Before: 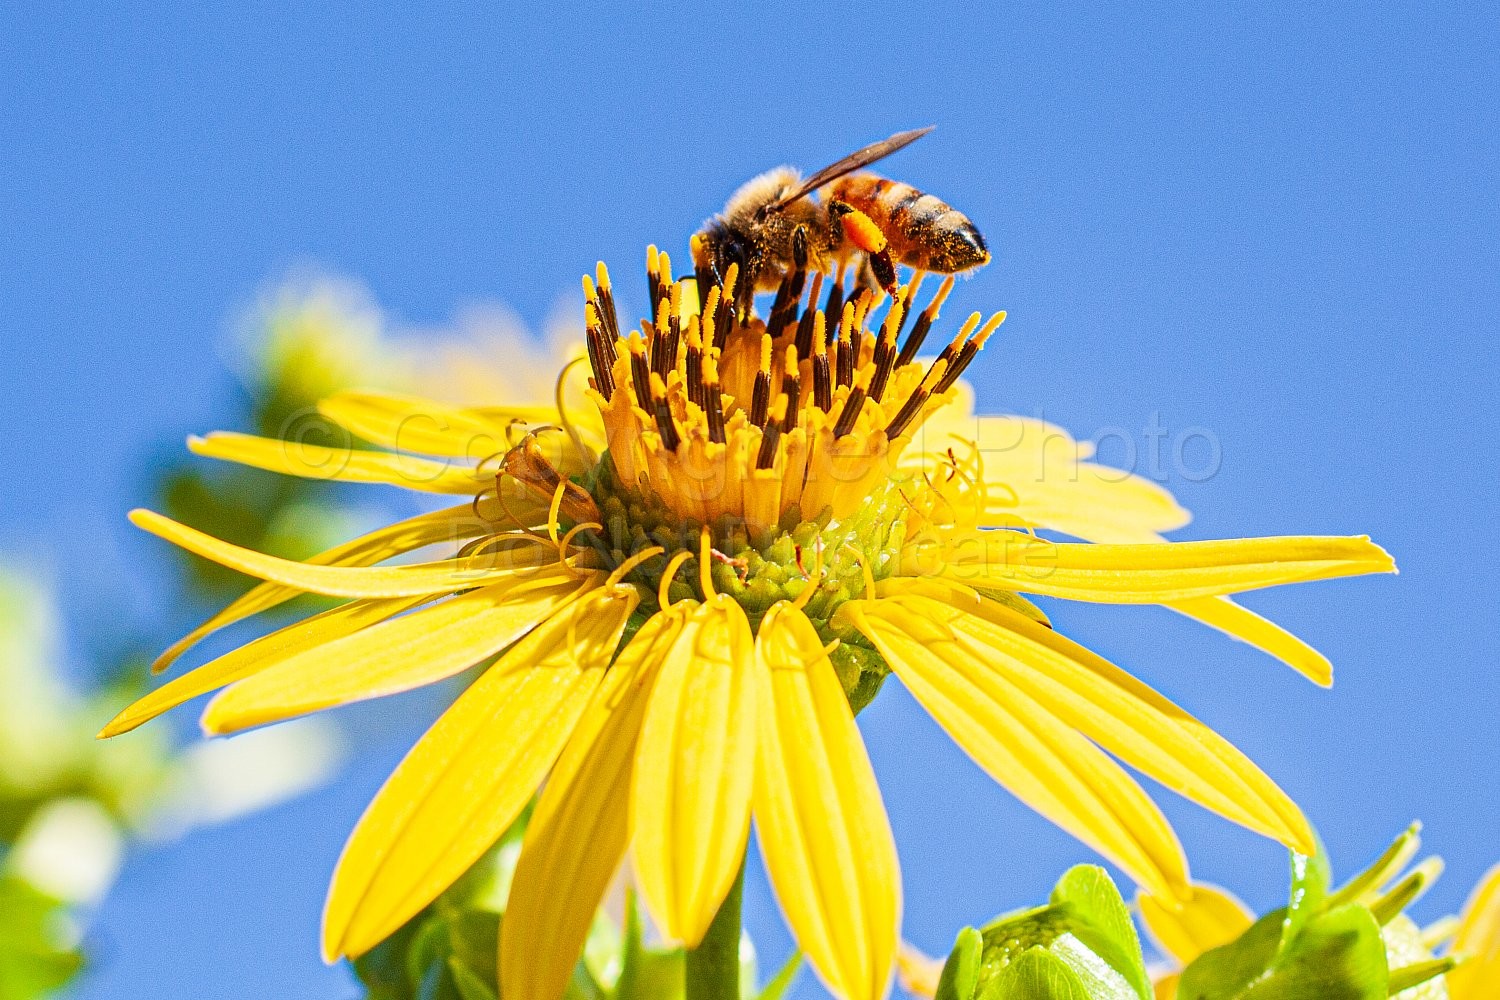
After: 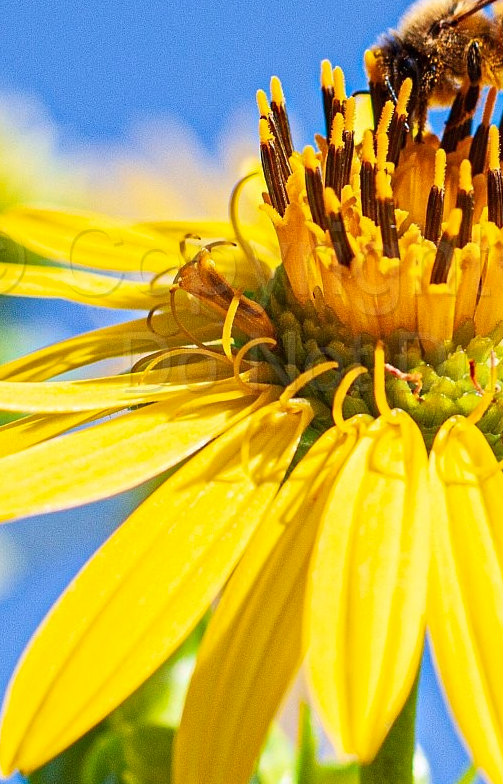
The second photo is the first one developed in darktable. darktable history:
crop and rotate: left 21.77%, top 18.528%, right 44.676%, bottom 2.997%
haze removal: compatibility mode true, adaptive false
